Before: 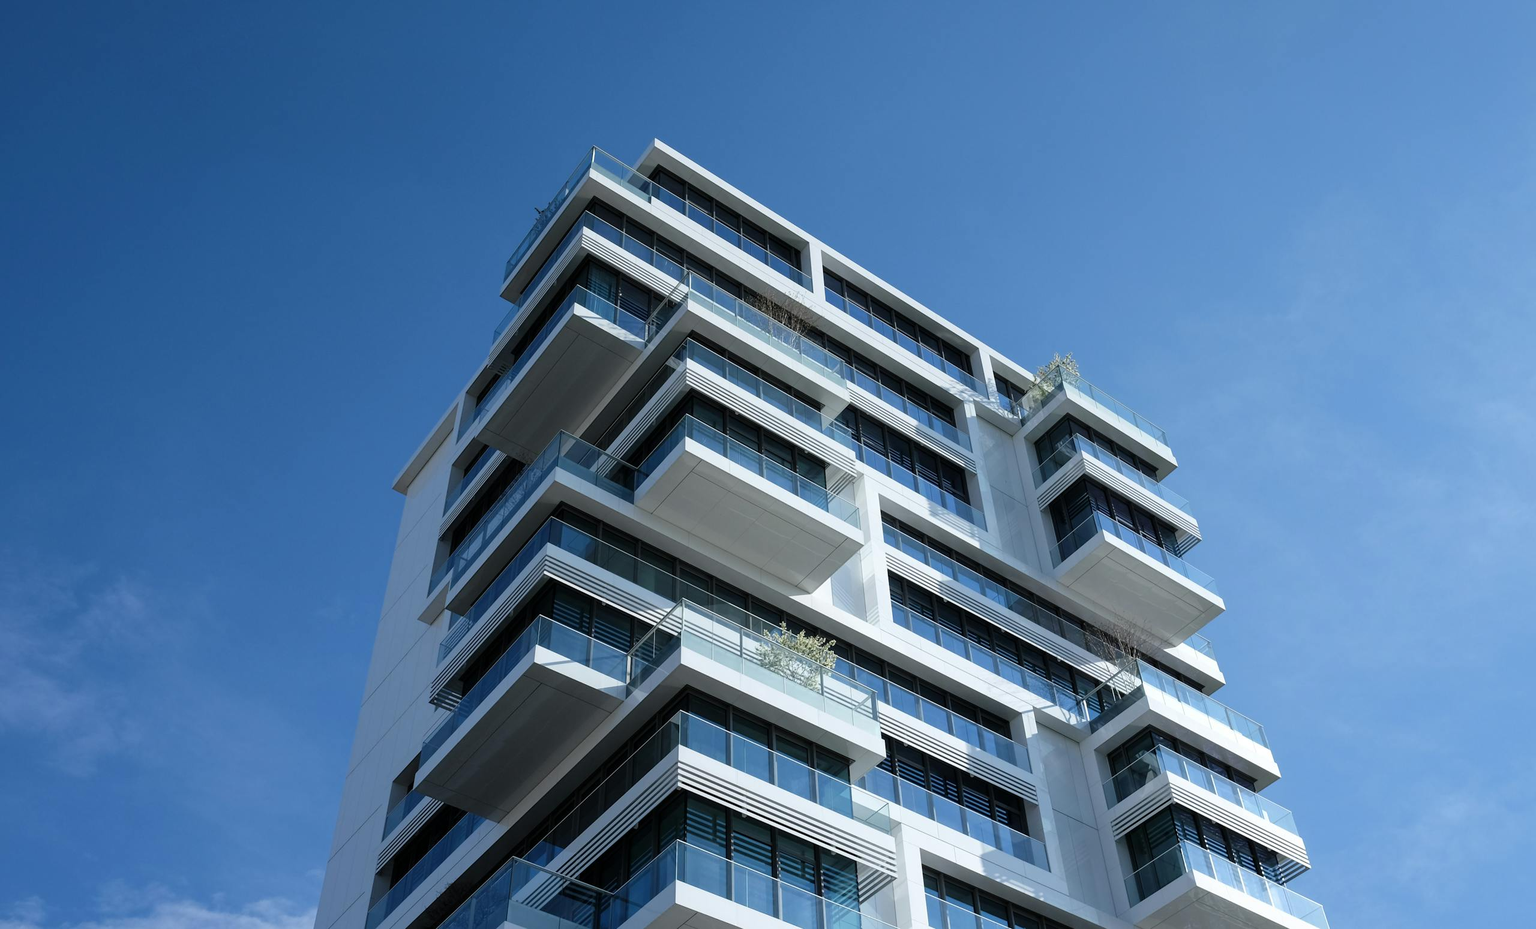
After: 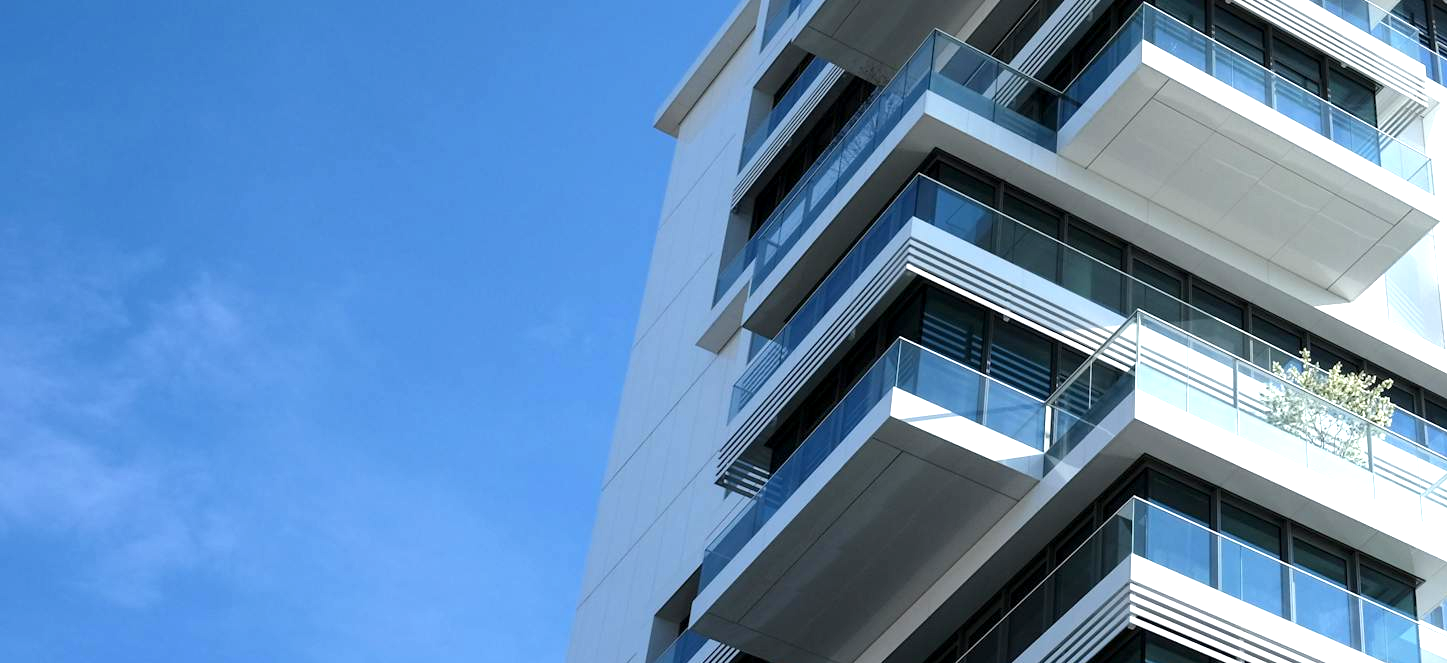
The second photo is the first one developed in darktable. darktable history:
crop: top 44.421%, right 43.476%, bottom 12.742%
exposure: black level correction 0.001, exposure 0.967 EV, compensate highlight preservation false
